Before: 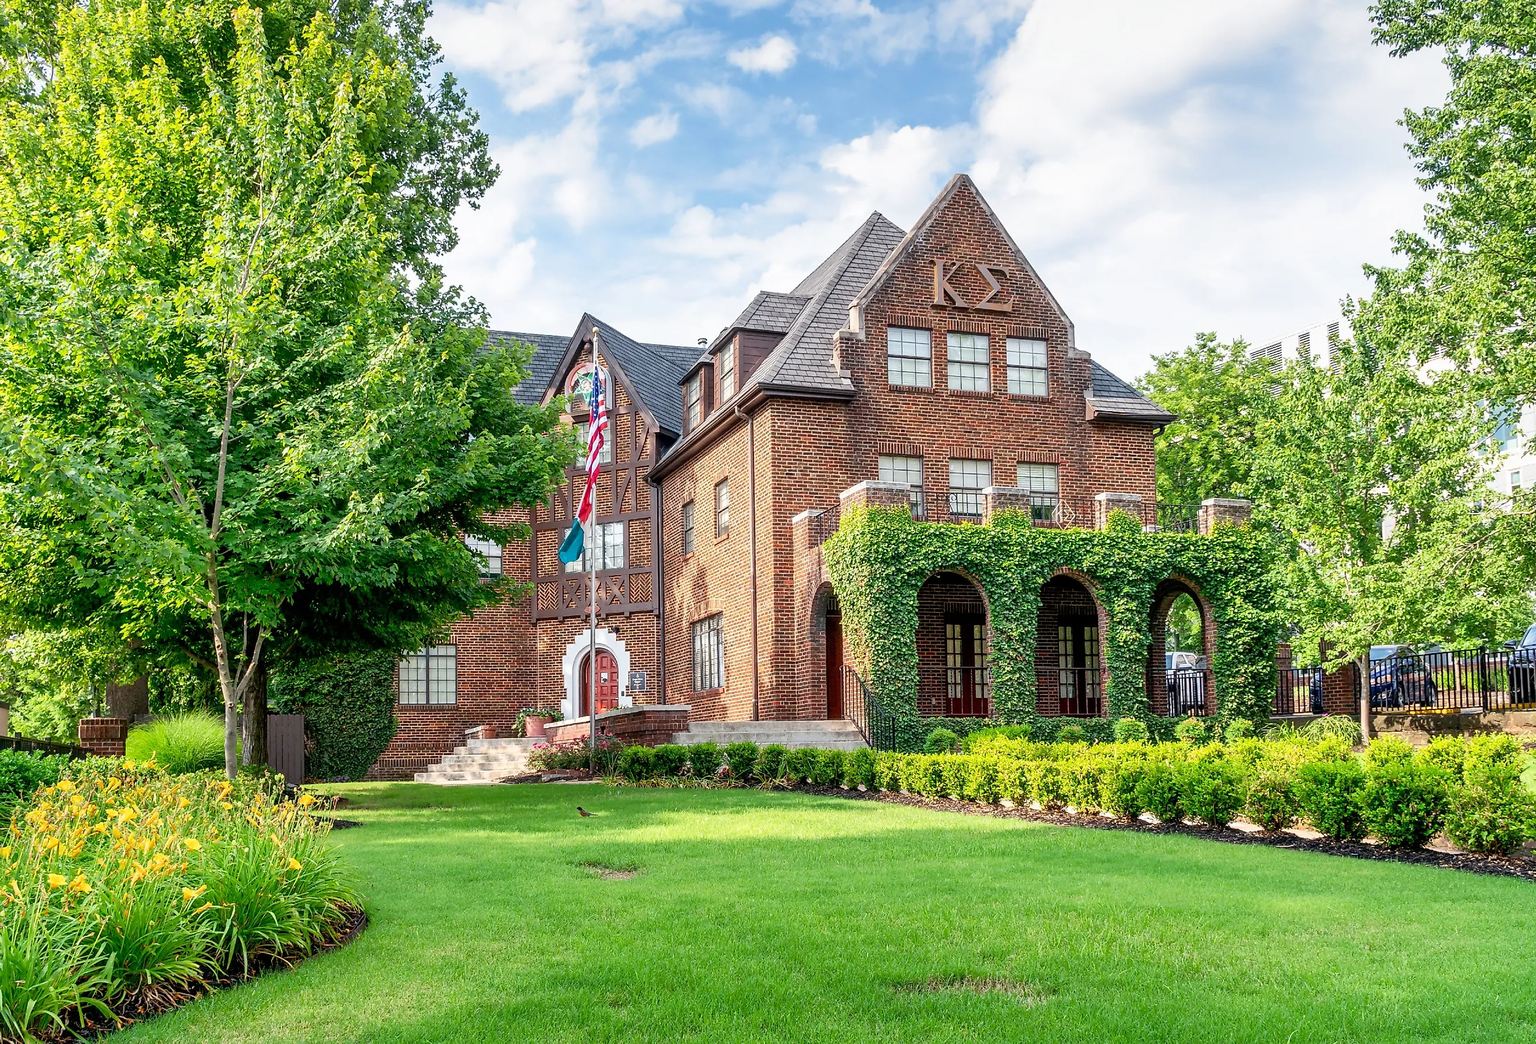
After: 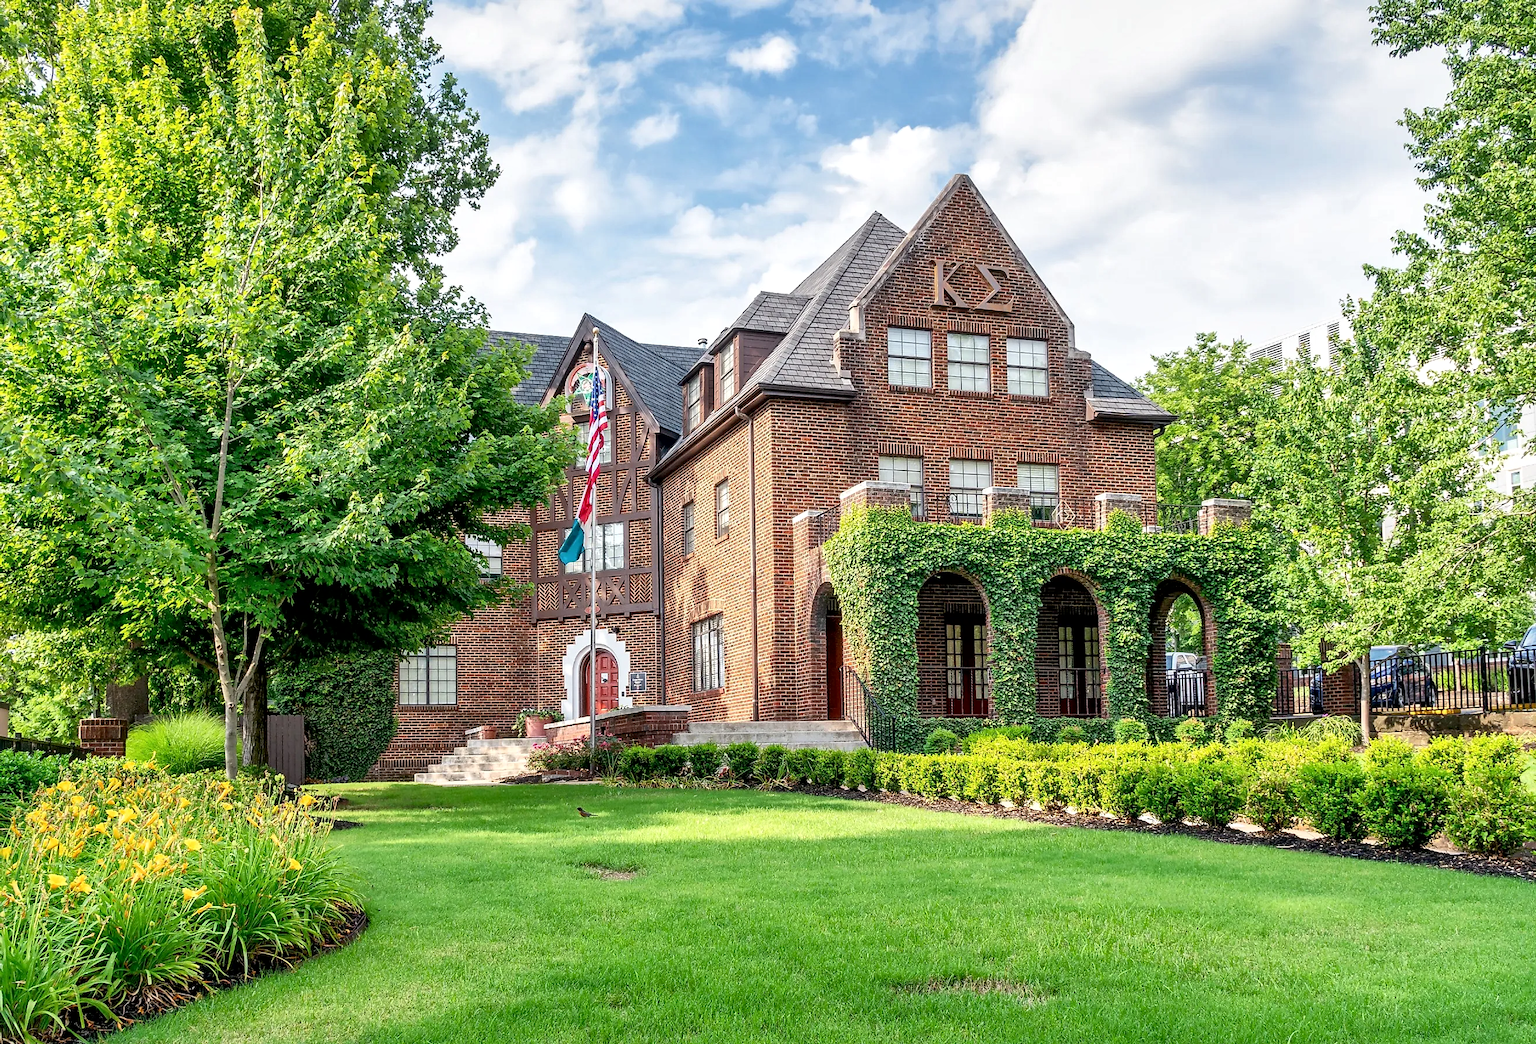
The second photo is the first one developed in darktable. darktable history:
local contrast: mode bilateral grid, contrast 21, coarseness 50, detail 138%, midtone range 0.2
